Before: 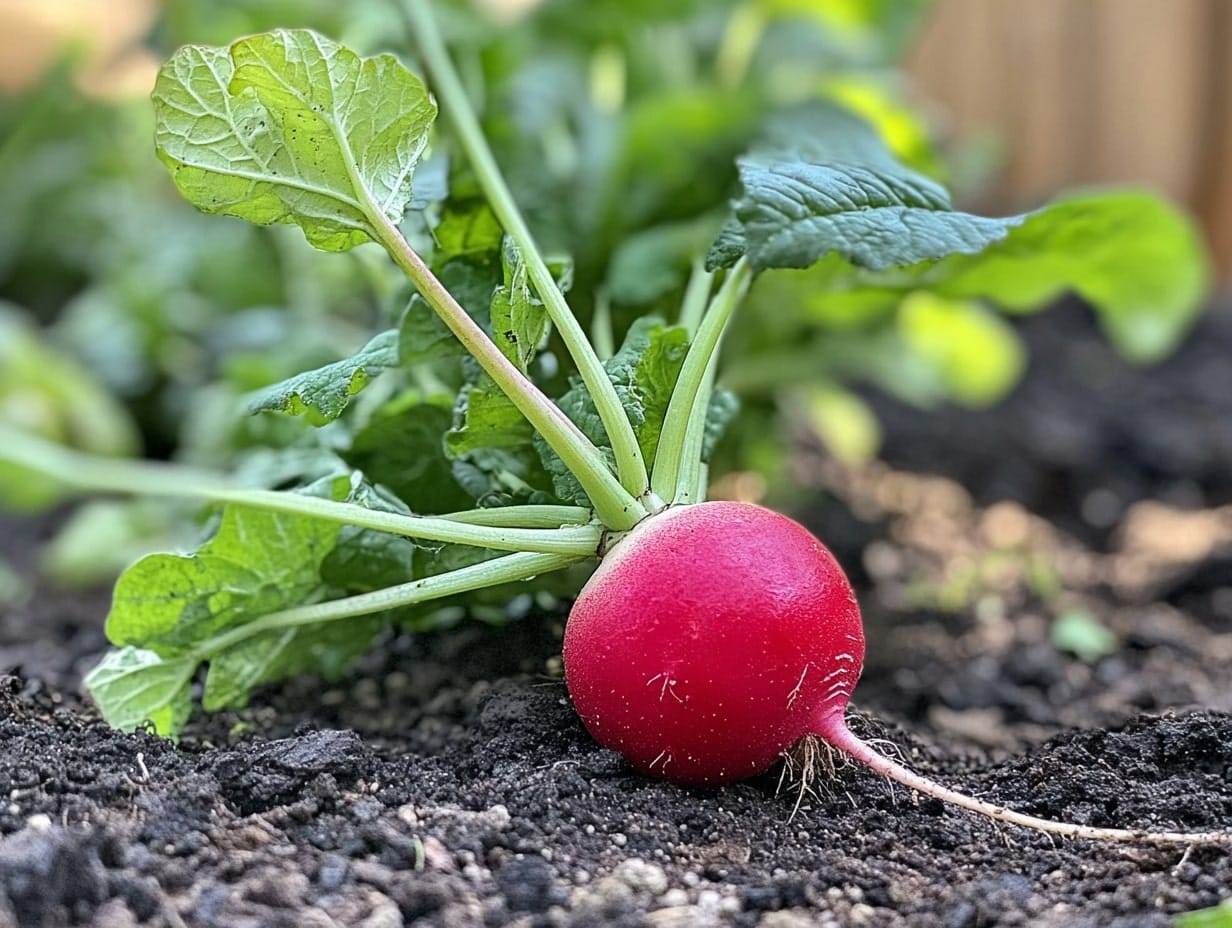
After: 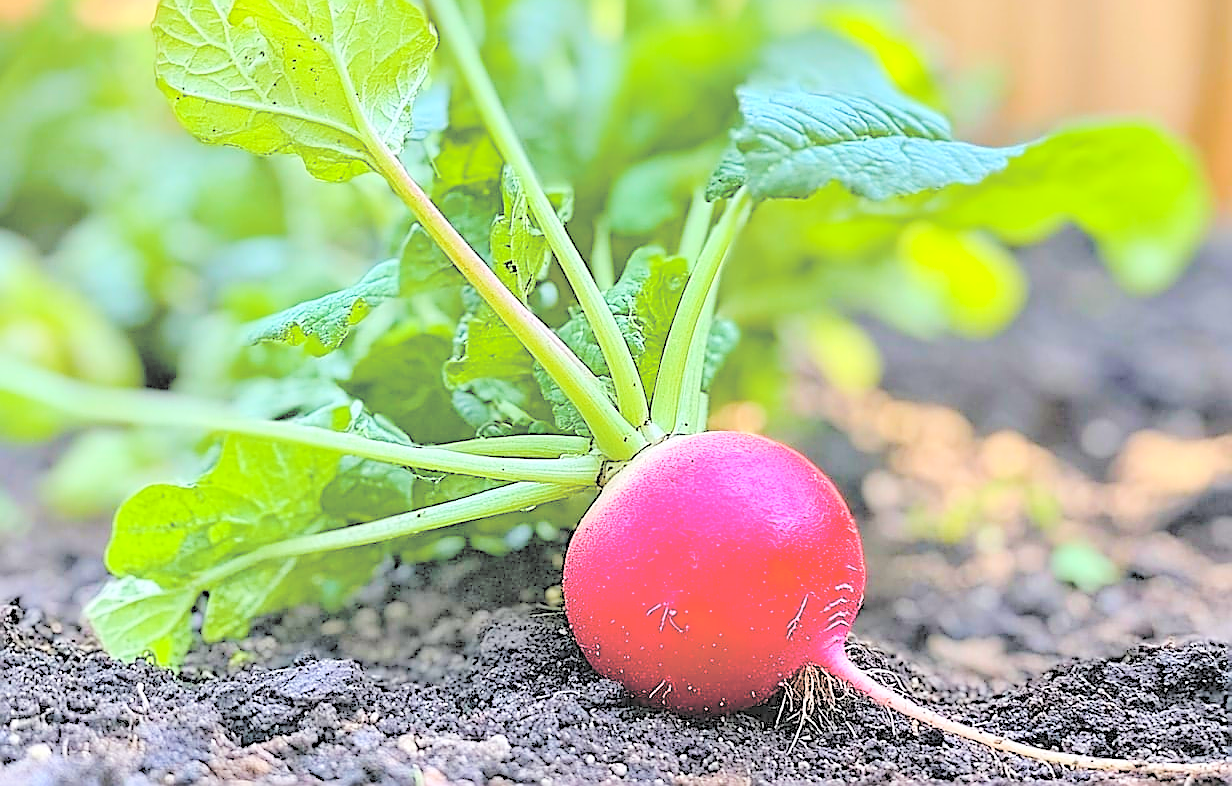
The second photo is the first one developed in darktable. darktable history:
sharpen: radius 1.427, amount 1.242, threshold 0.666
contrast brightness saturation: brightness 0.987
crop: top 7.622%, bottom 7.66%
color balance rgb: linear chroma grading › global chroma 10.087%, perceptual saturation grading › global saturation 20%, perceptual saturation grading › highlights -25.34%, perceptual saturation grading › shadows 49.508%, global vibrance 34.382%
